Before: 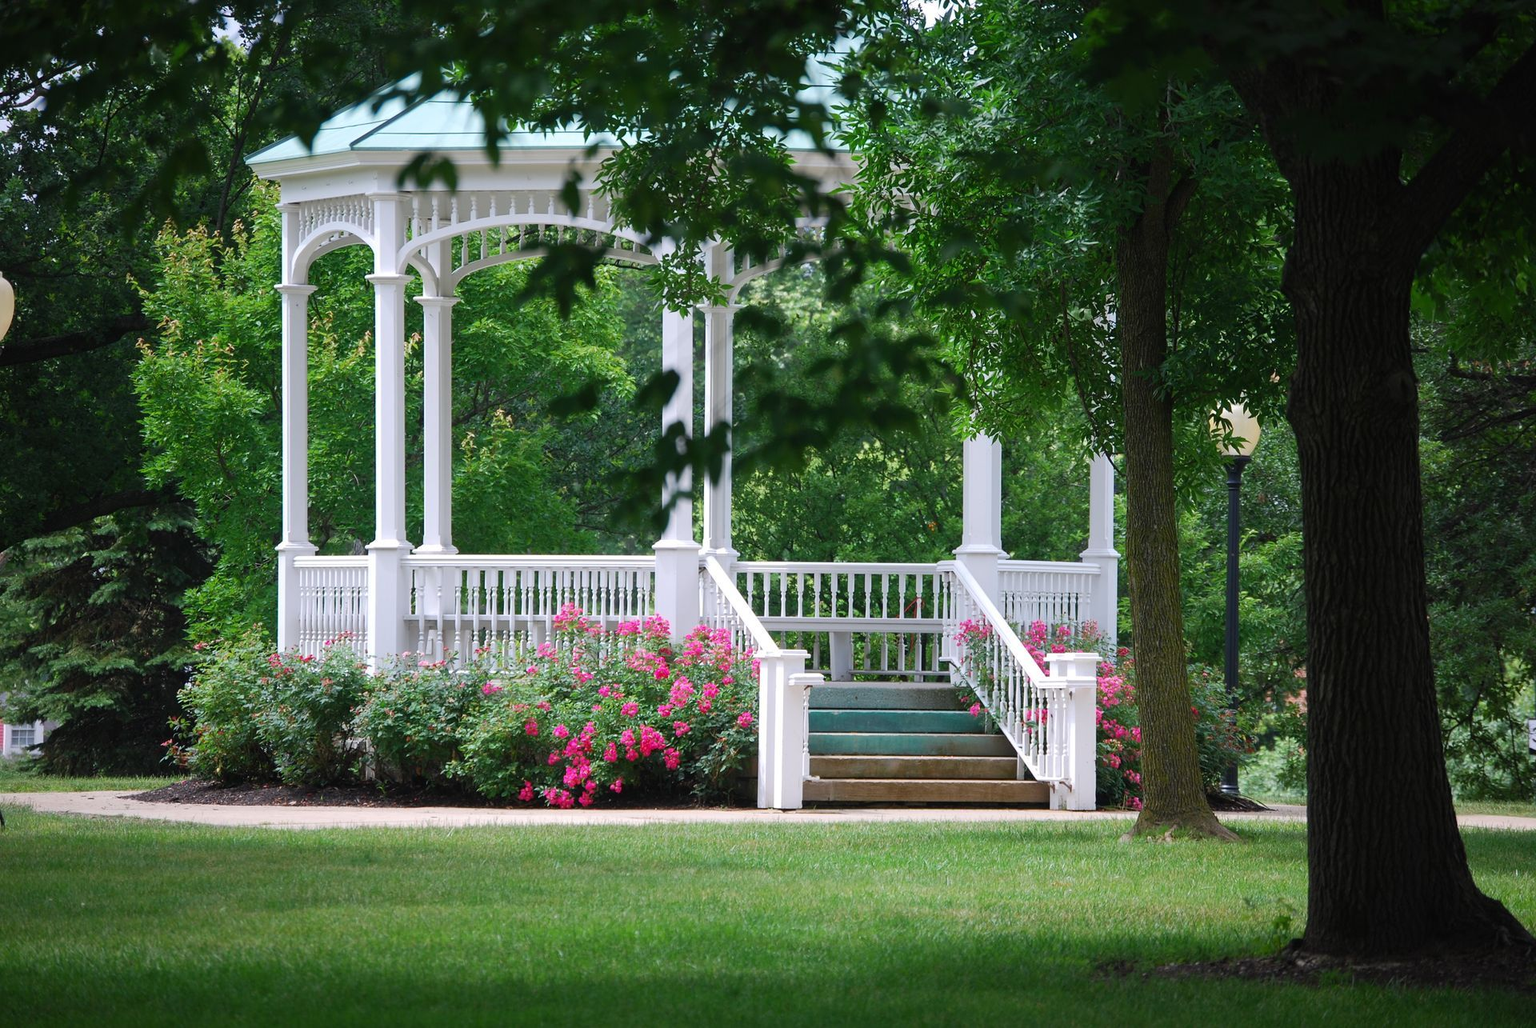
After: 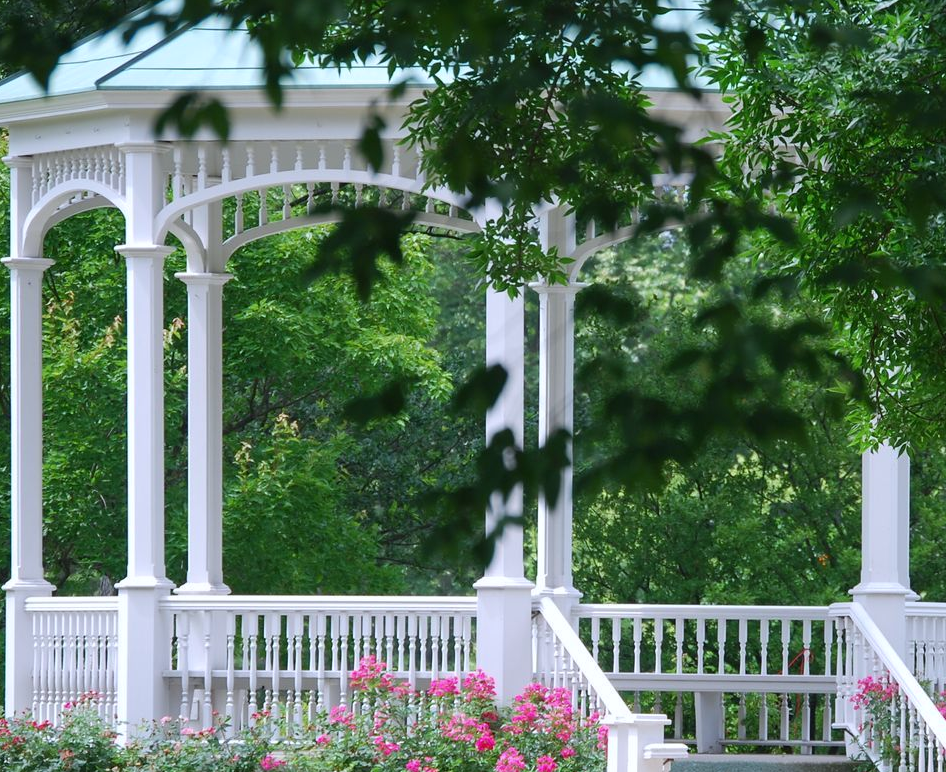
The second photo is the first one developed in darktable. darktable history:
white balance: red 0.98, blue 1.034
crop: left 17.835%, top 7.675%, right 32.881%, bottom 32.213%
